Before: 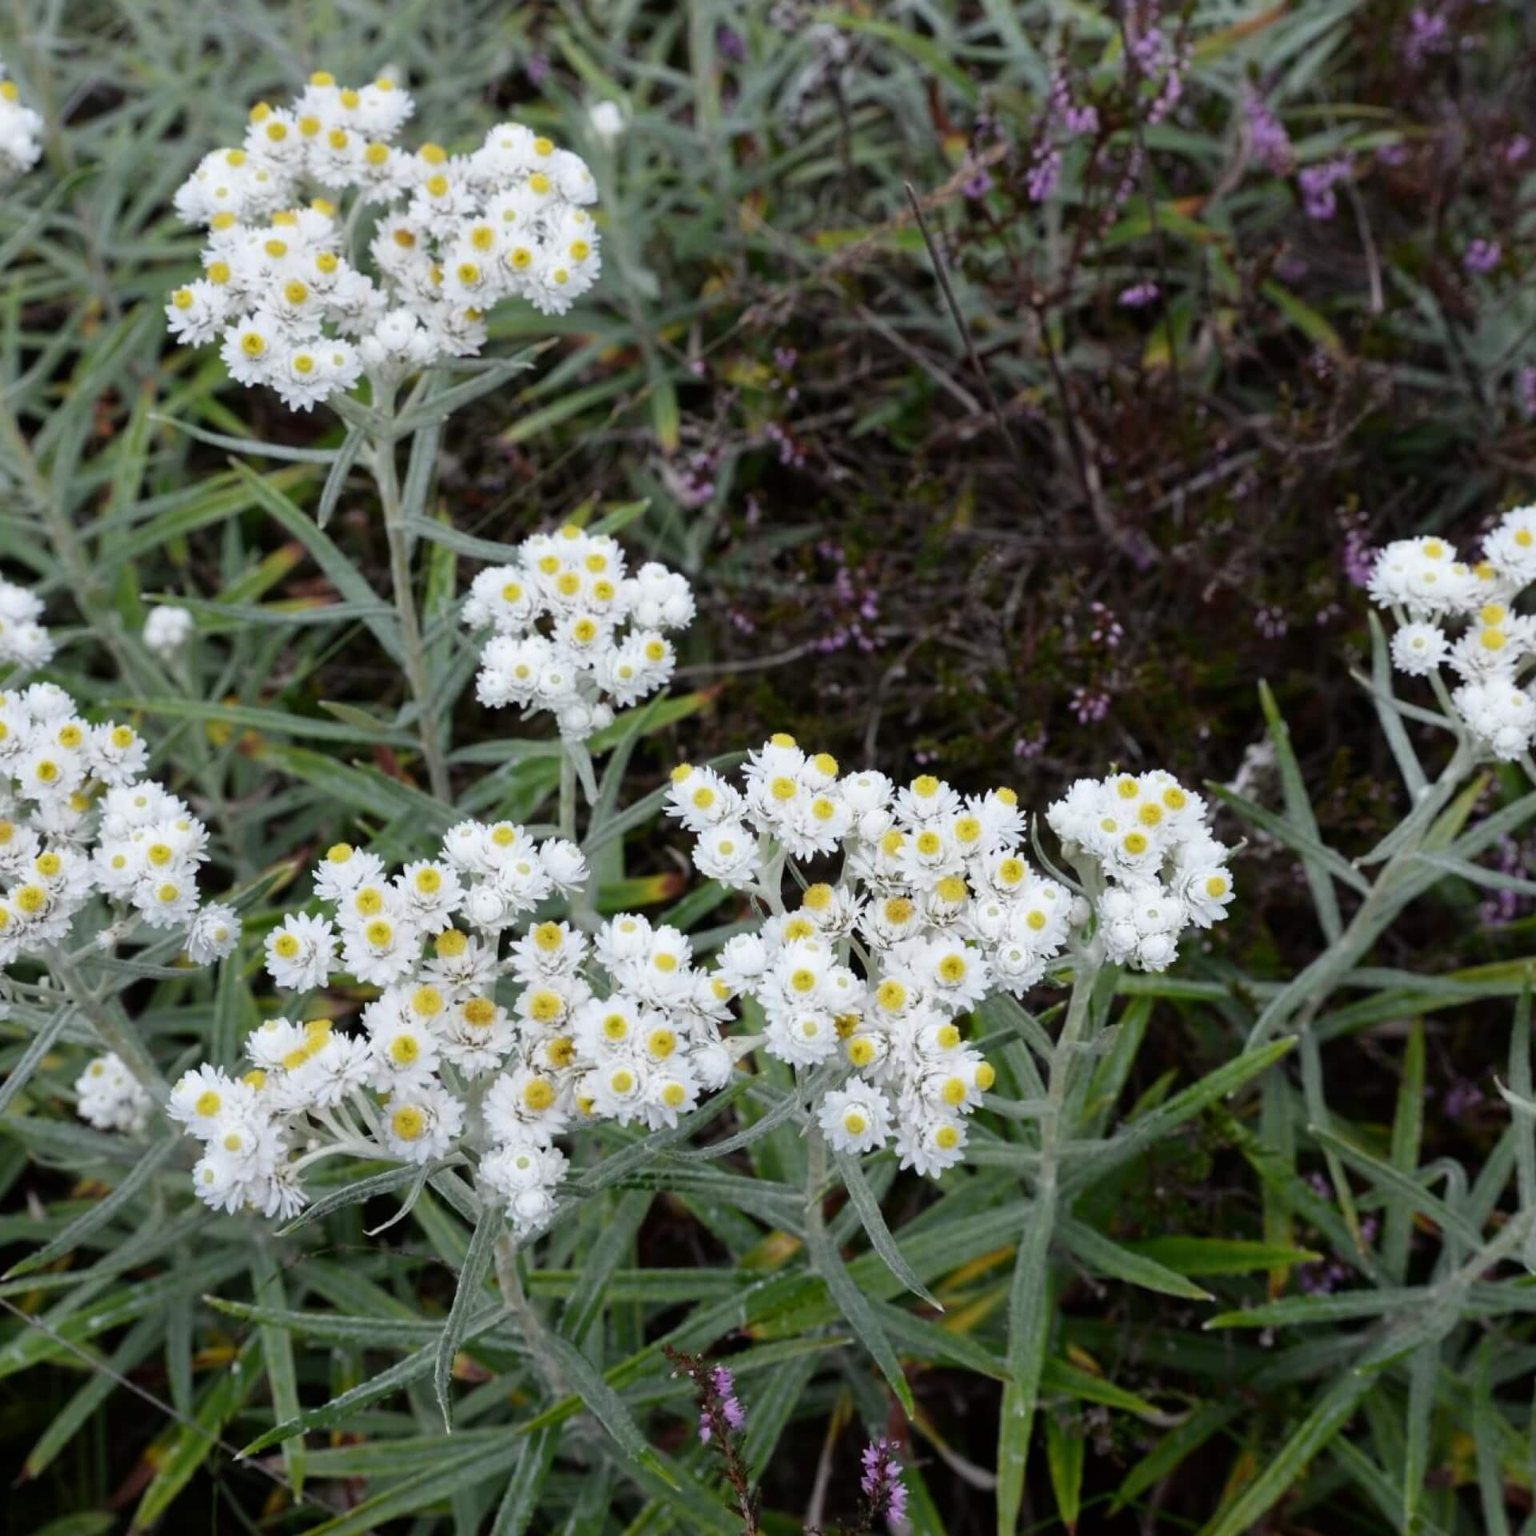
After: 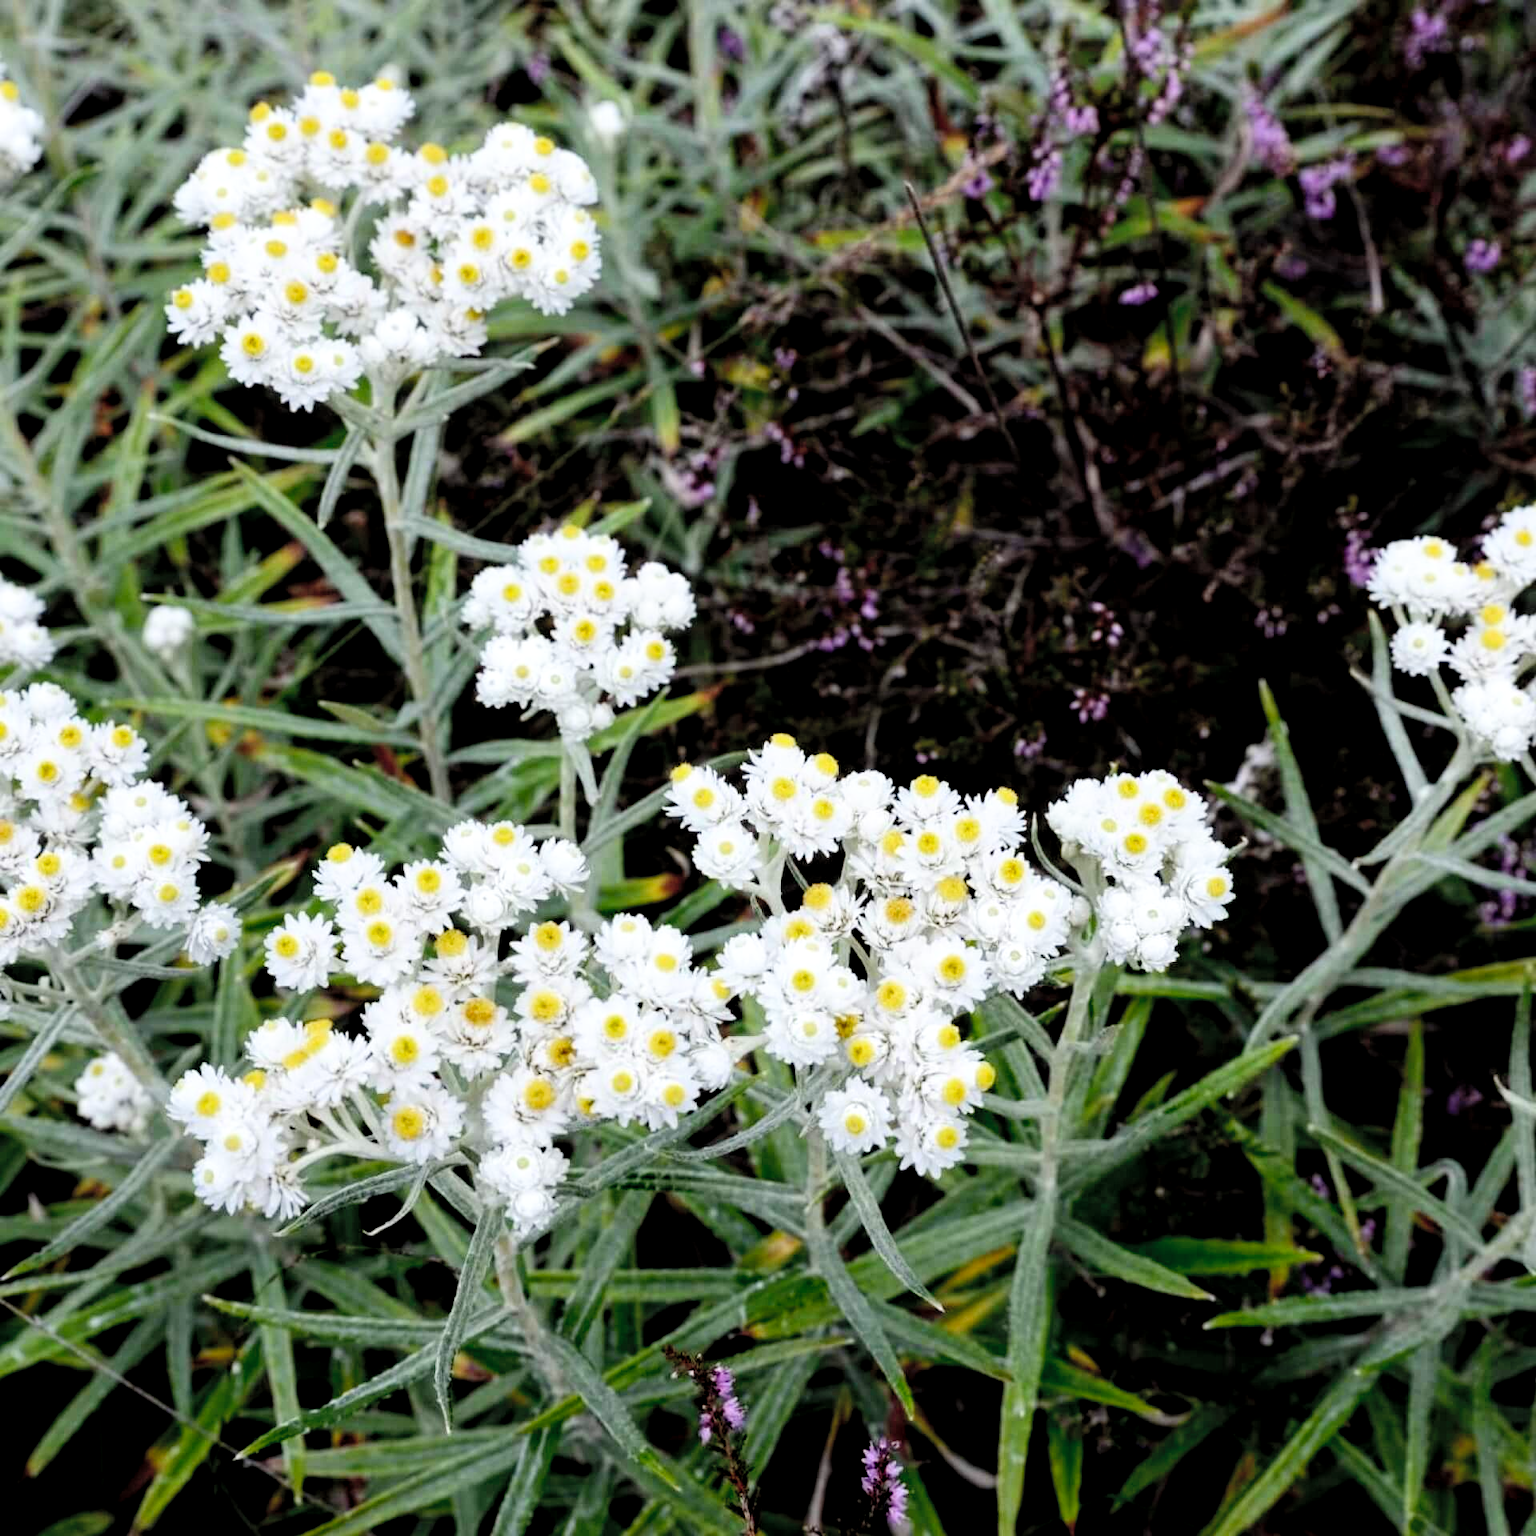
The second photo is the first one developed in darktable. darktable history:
contrast brightness saturation: contrast 0.14, brightness 0.21
filmic rgb: black relative exposure -6.3 EV, white relative exposure 2.8 EV, threshold 3 EV, target black luminance 0%, hardness 4.6, latitude 67.35%, contrast 1.292, shadows ↔ highlights balance -3.5%, preserve chrominance no, color science v4 (2020), contrast in shadows soft, enable highlight reconstruction true
local contrast: highlights 100%, shadows 100%, detail 131%, midtone range 0.2
